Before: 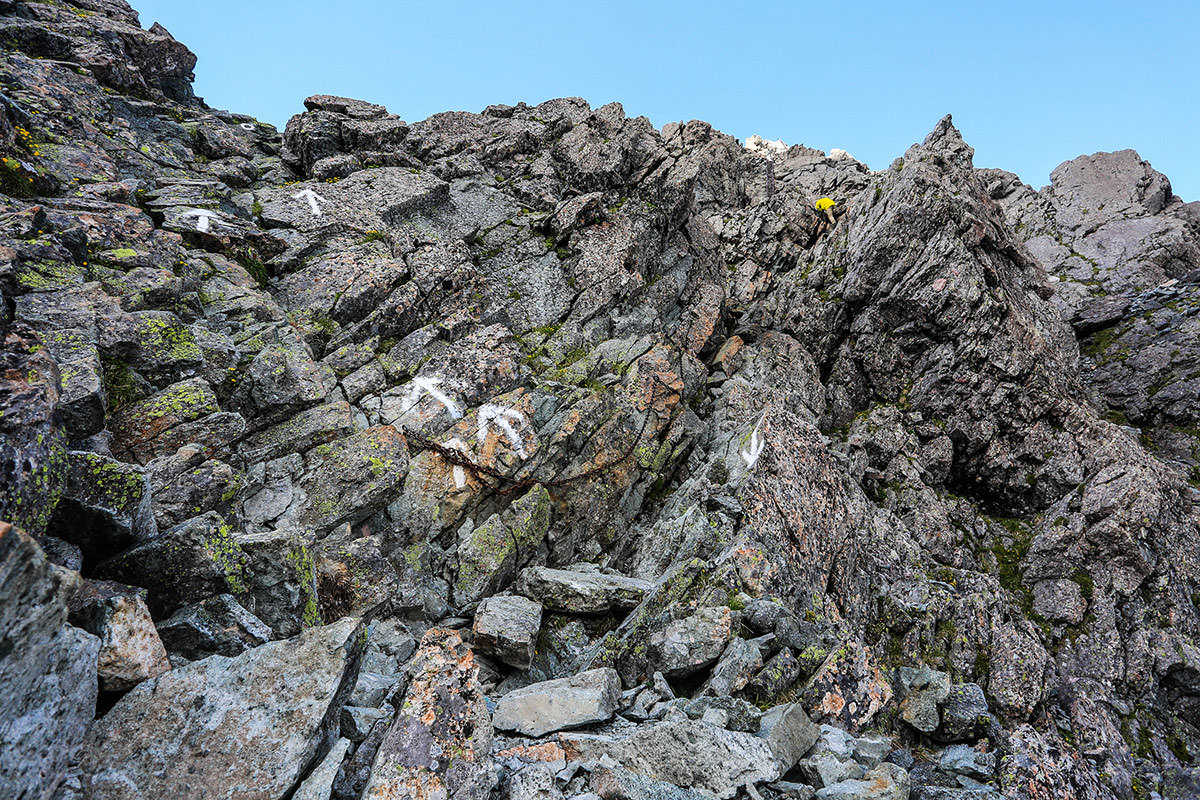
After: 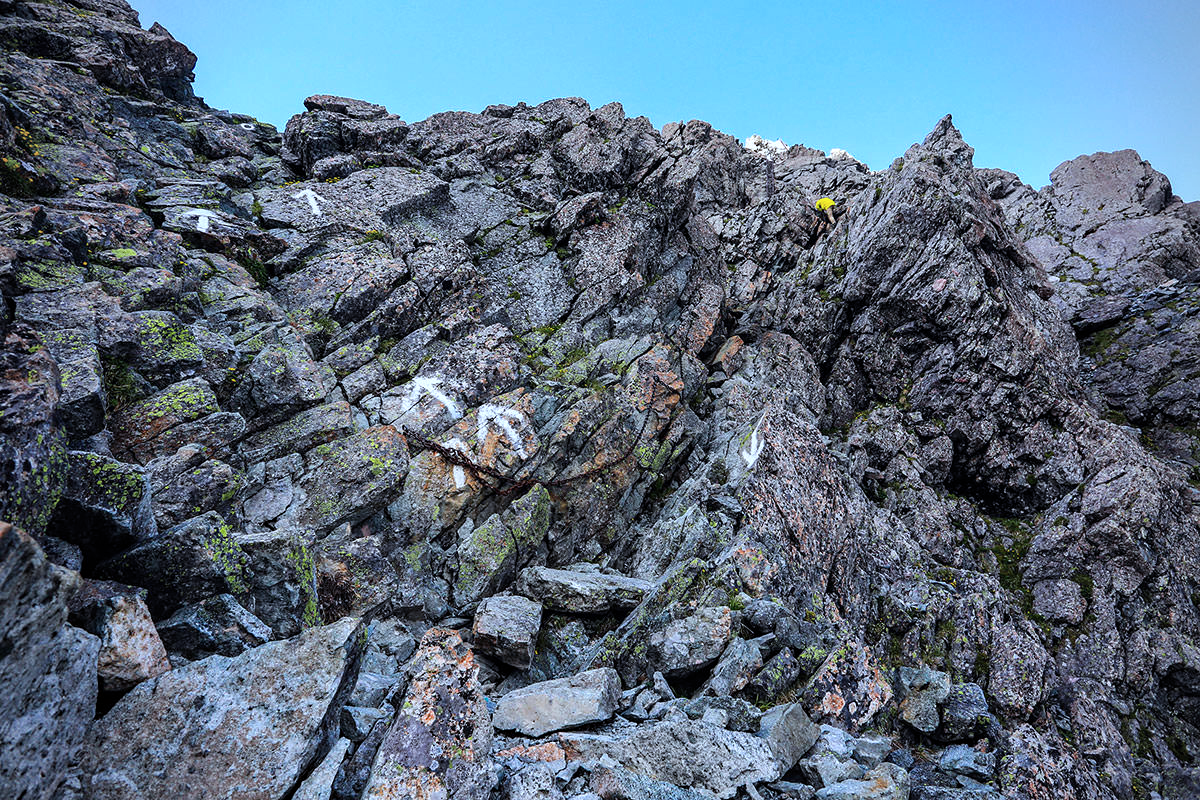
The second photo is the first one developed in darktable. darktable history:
vignetting: fall-off radius 60.92%
color balance: gamma [0.9, 0.988, 0.975, 1.025], gain [1.05, 1, 1, 1]
haze removal: compatibility mode true, adaptive false
color calibration: x 0.37, y 0.377, temperature 4289.93 K
